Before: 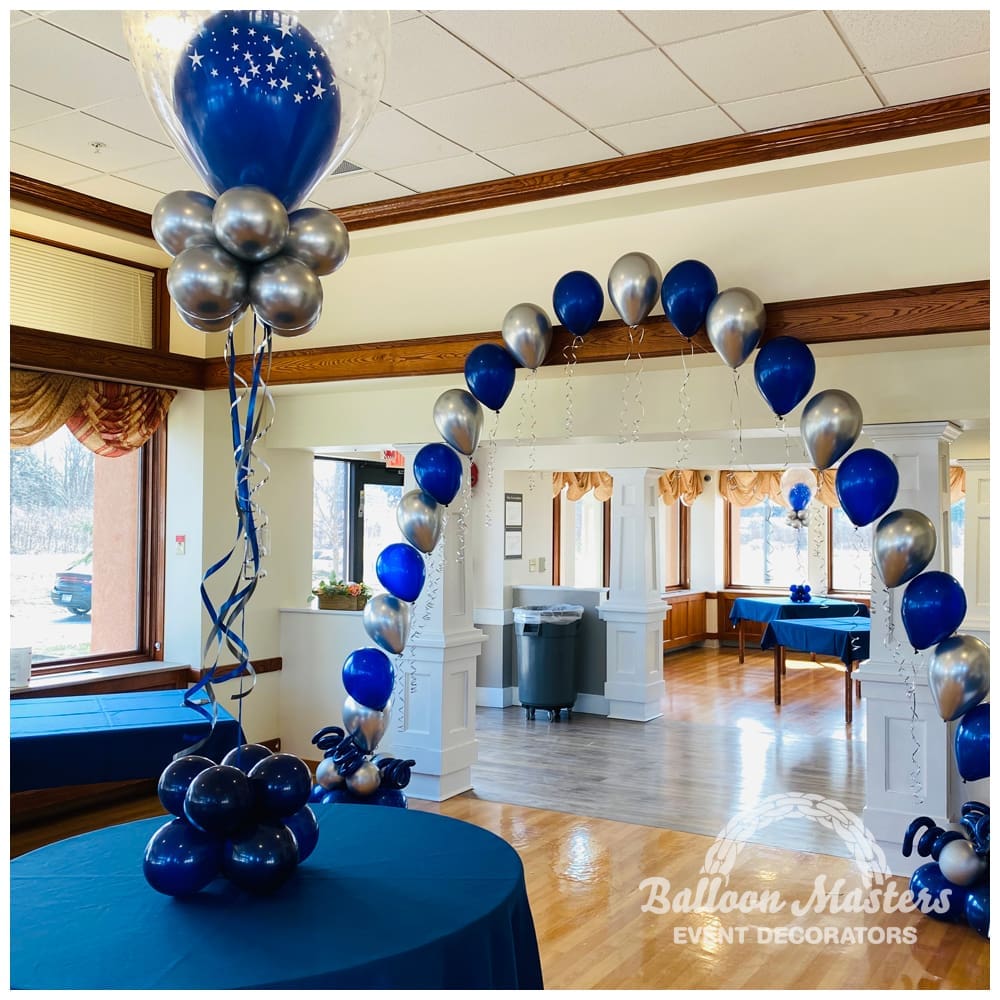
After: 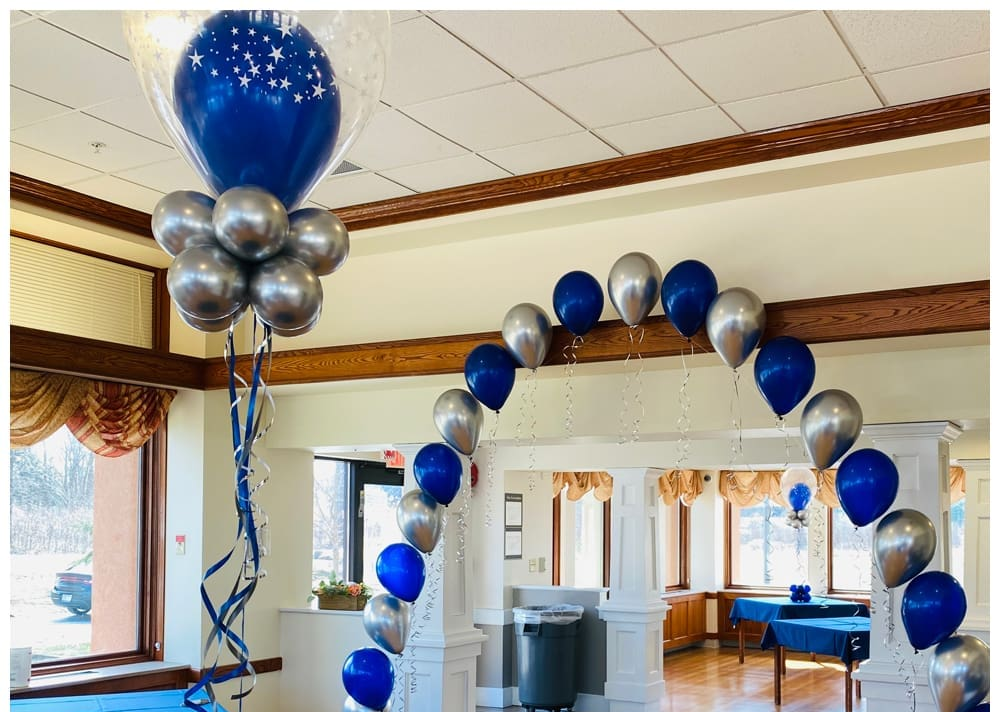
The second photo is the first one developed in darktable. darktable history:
crop: right 0.001%, bottom 28.708%
